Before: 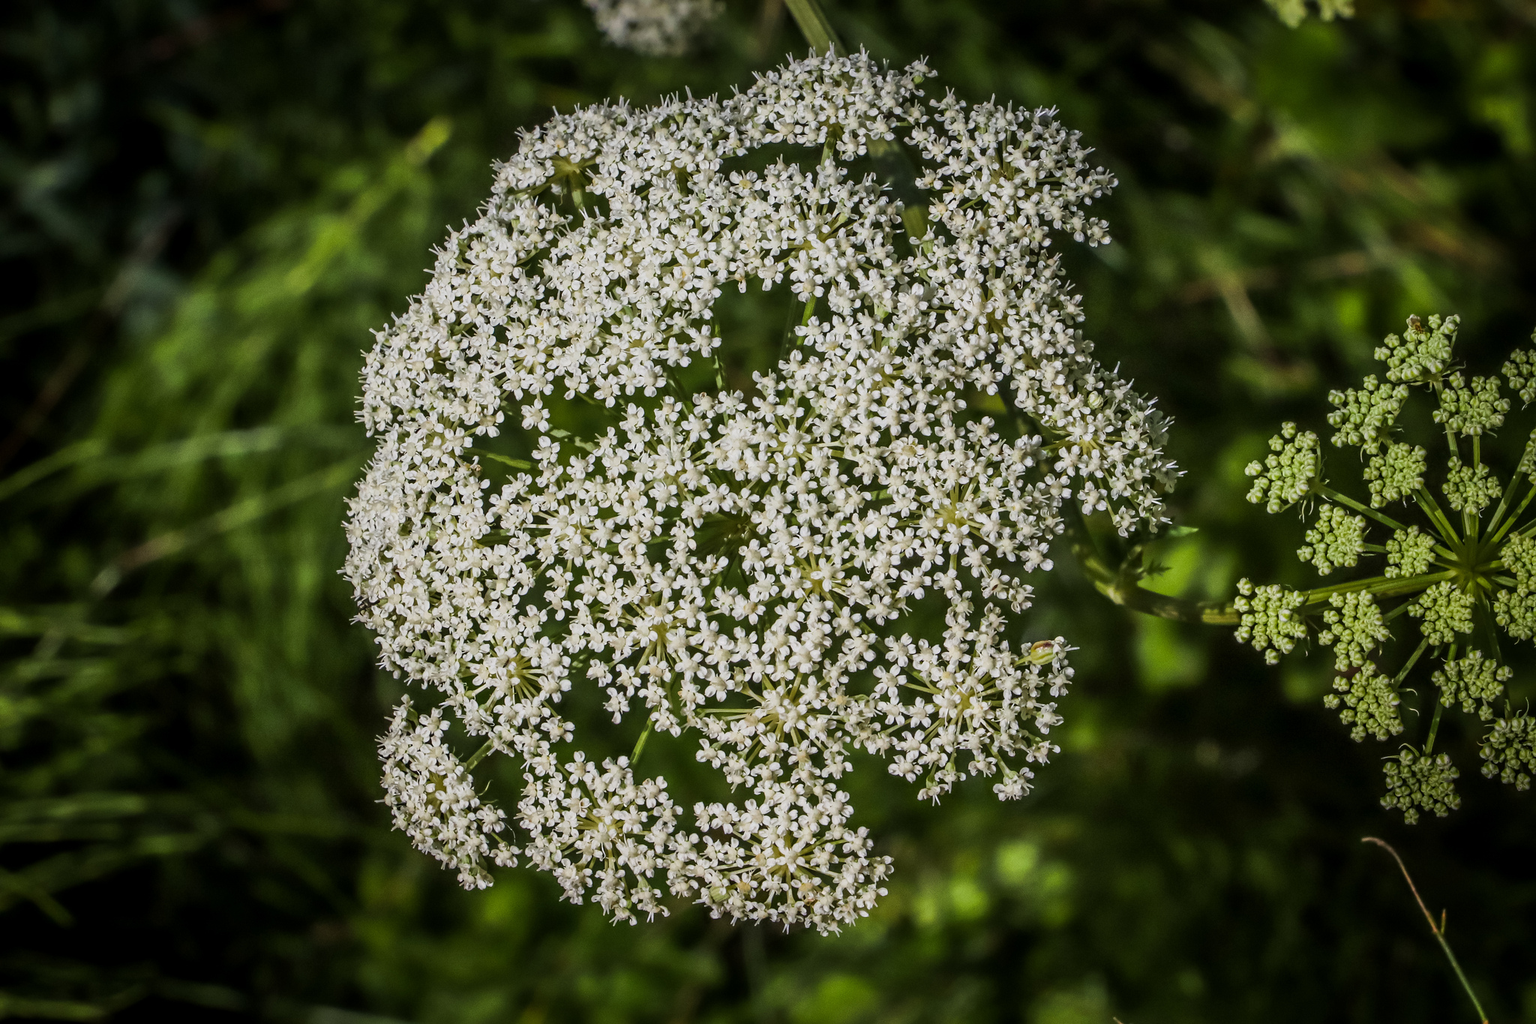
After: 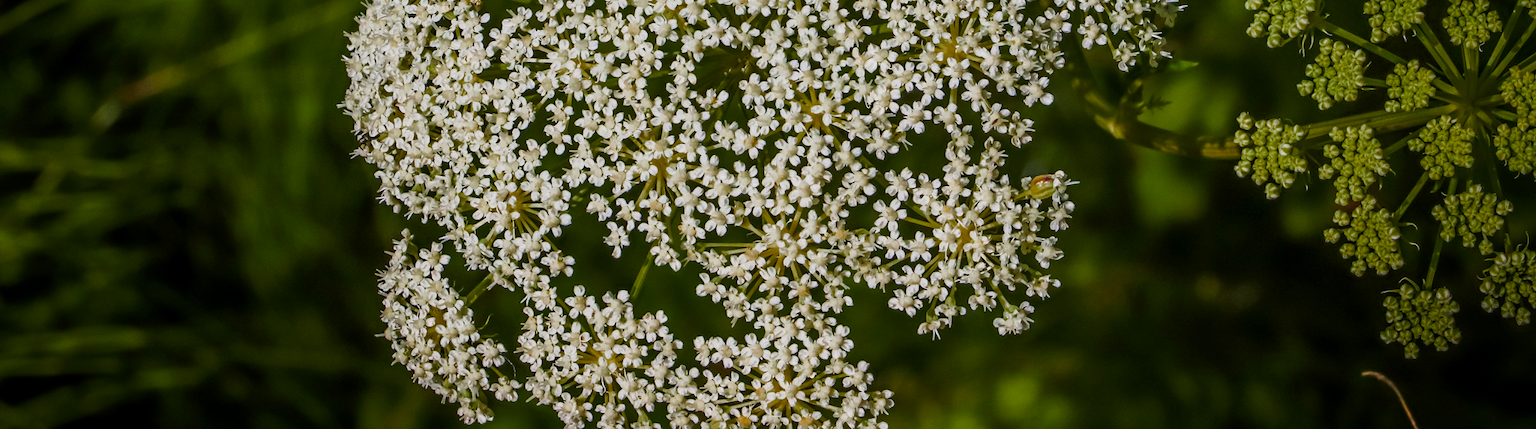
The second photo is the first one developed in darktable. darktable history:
crop: top 45.551%, bottom 12.262%
color zones: curves: ch0 [(0, 0.553) (0.123, 0.58) (0.23, 0.419) (0.468, 0.155) (0.605, 0.132) (0.723, 0.063) (0.833, 0.172) (0.921, 0.468)]; ch1 [(0.025, 0.645) (0.229, 0.584) (0.326, 0.551) (0.537, 0.446) (0.599, 0.911) (0.708, 1) (0.805, 0.944)]; ch2 [(0.086, 0.468) (0.254, 0.464) (0.638, 0.564) (0.702, 0.592) (0.768, 0.564)]
color balance rgb: perceptual saturation grading › global saturation 20%, global vibrance 10%
